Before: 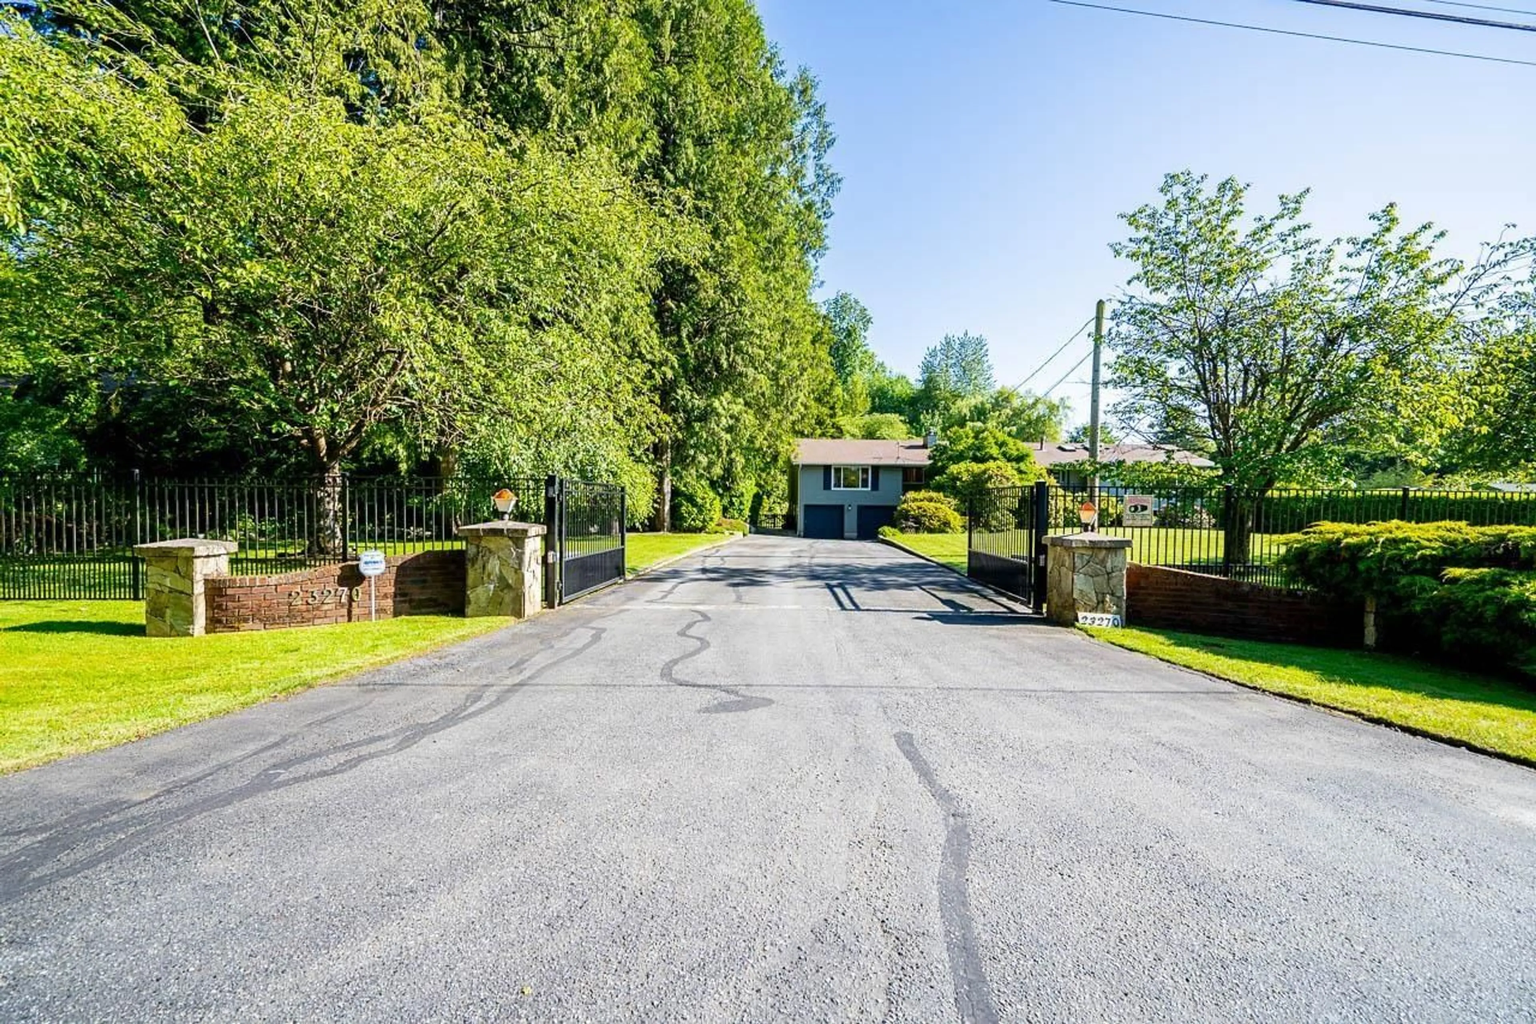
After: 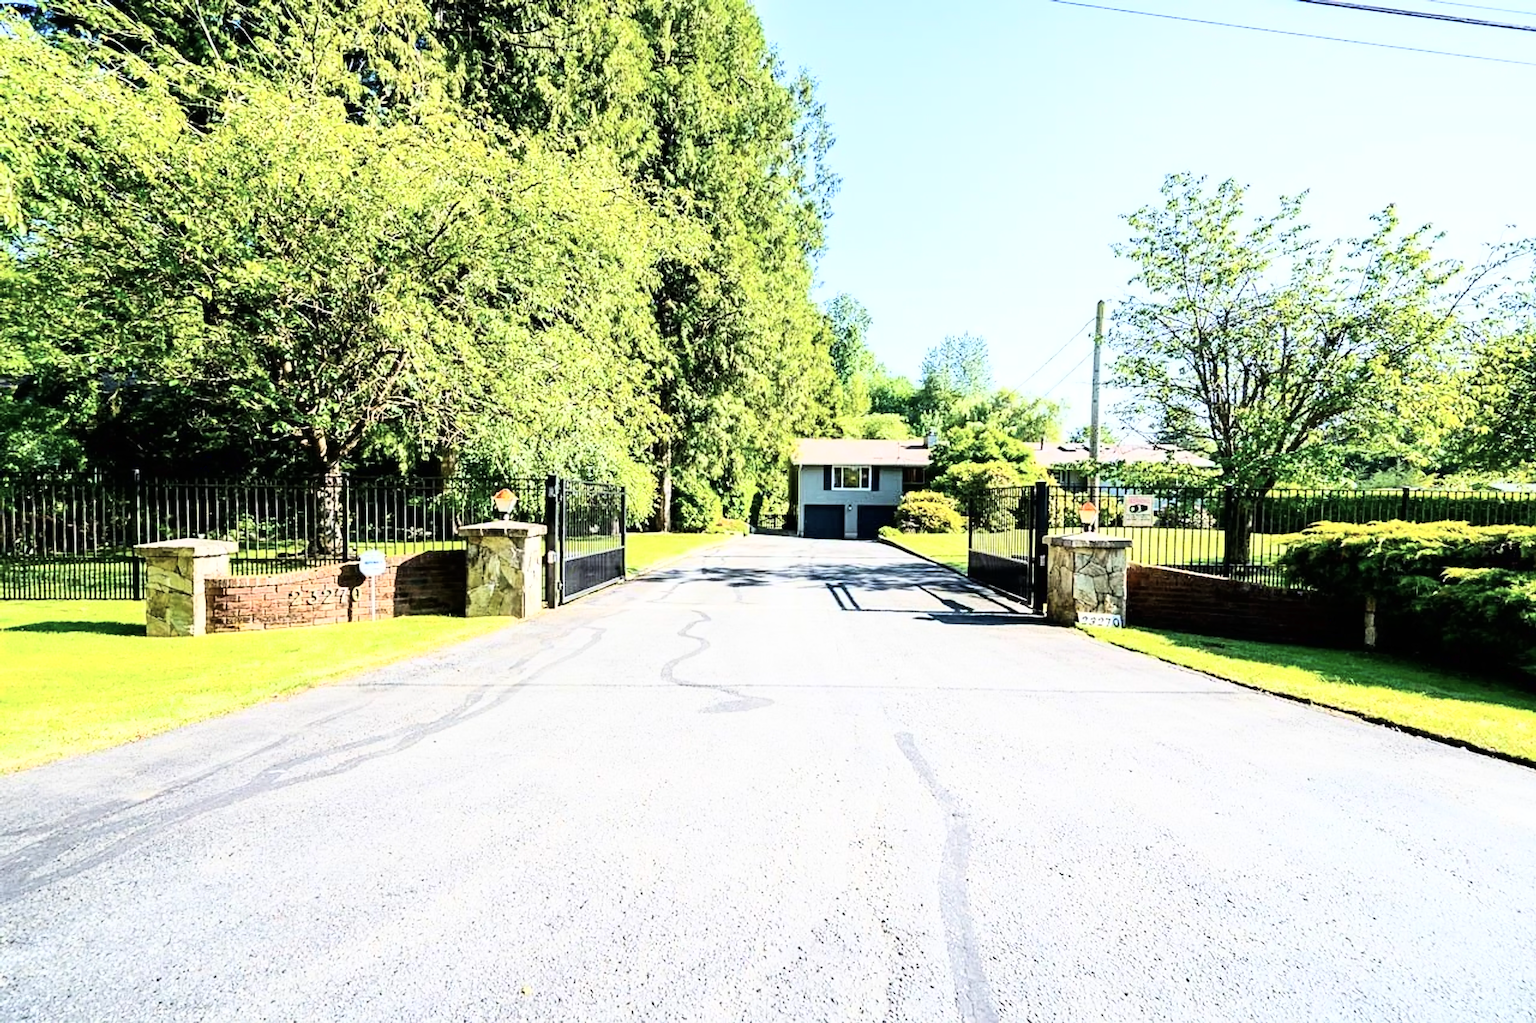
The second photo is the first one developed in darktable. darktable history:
base curve: curves: ch0 [(0, 0) (0.007, 0.004) (0.027, 0.03) (0.046, 0.07) (0.207, 0.54) (0.442, 0.872) (0.673, 0.972) (1, 1)]
contrast brightness saturation: contrast 0.065, brightness -0.01, saturation -0.211
